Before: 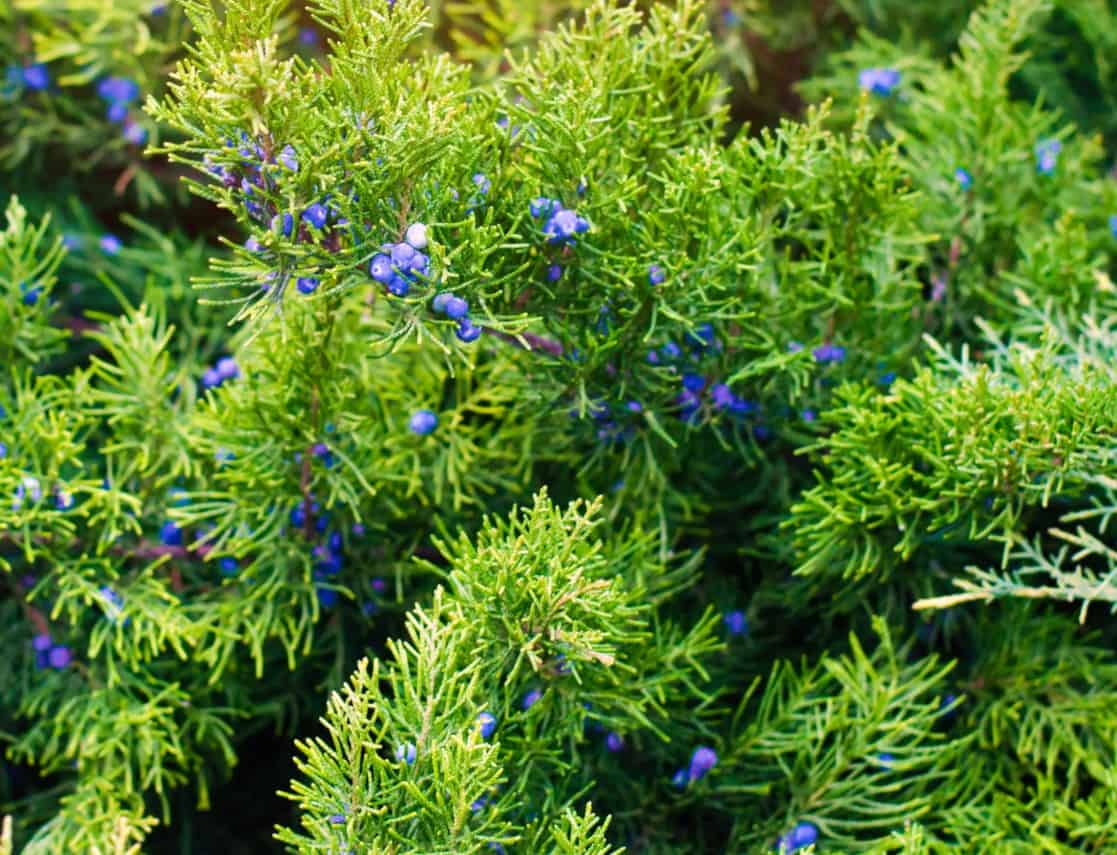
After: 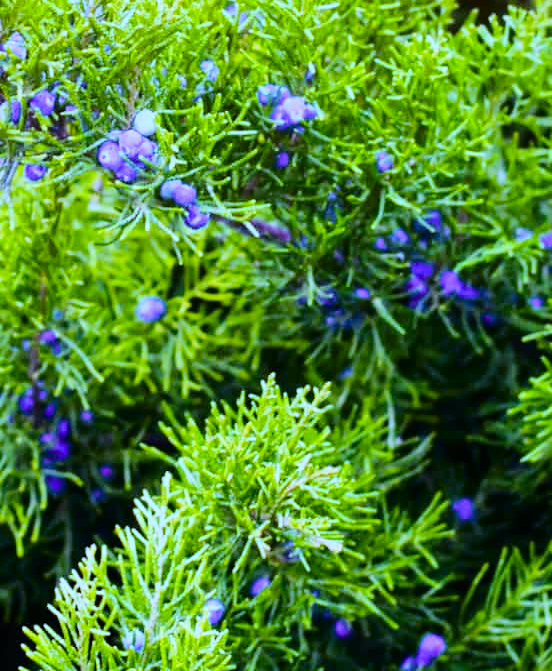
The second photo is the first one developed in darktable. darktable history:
white balance: red 0.766, blue 1.537
tone curve: curves: ch0 [(0, 0) (0.136, 0.084) (0.346, 0.366) (0.489, 0.559) (0.66, 0.748) (0.849, 0.902) (1, 0.974)]; ch1 [(0, 0) (0.353, 0.344) (0.45, 0.46) (0.498, 0.498) (0.521, 0.512) (0.563, 0.559) (0.592, 0.605) (0.641, 0.673) (1, 1)]; ch2 [(0, 0) (0.333, 0.346) (0.375, 0.375) (0.424, 0.43) (0.476, 0.492) (0.502, 0.502) (0.524, 0.531) (0.579, 0.61) (0.612, 0.644) (0.641, 0.722) (1, 1)], color space Lab, independent channels, preserve colors none
crop and rotate: angle 0.02°, left 24.353%, top 13.219%, right 26.156%, bottom 8.224%
